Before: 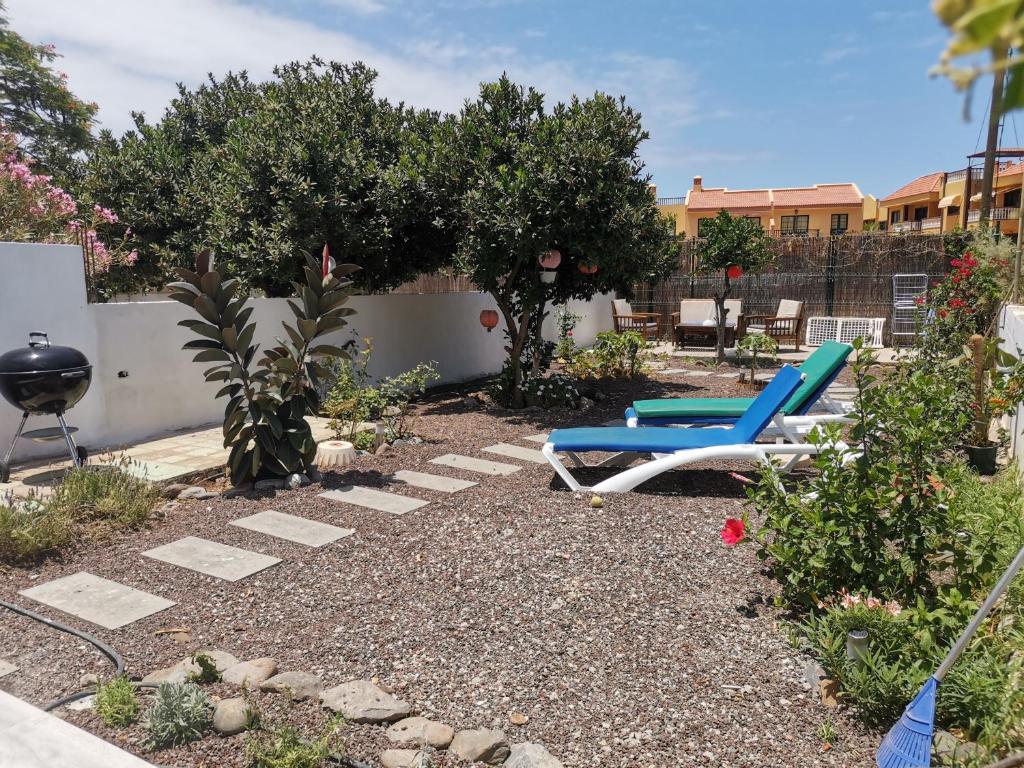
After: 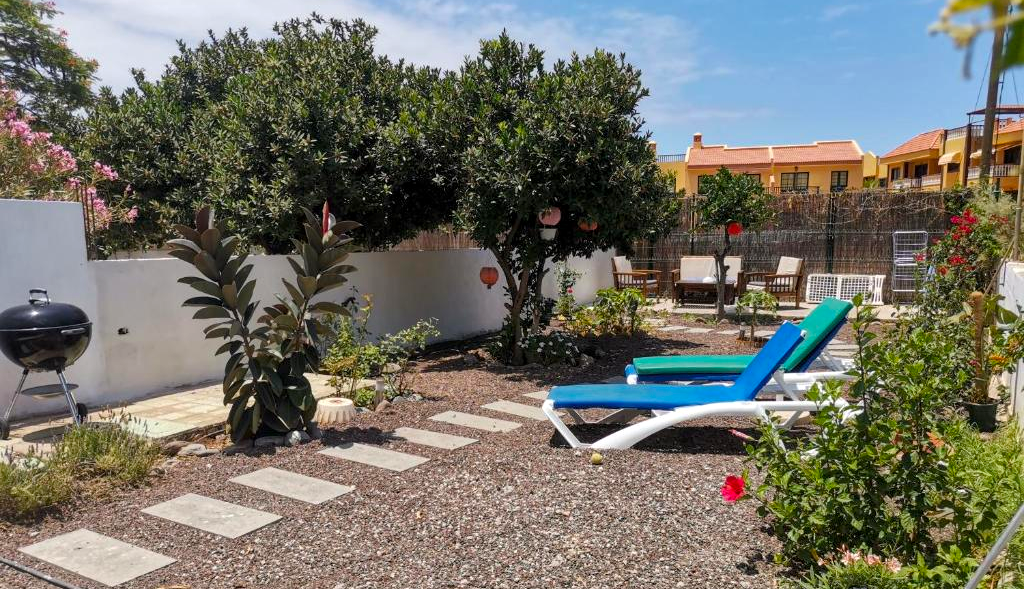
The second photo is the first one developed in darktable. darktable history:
crop: top 5.61%, bottom 17.639%
local contrast: highlights 104%, shadows 100%, detail 119%, midtone range 0.2
color balance rgb: linear chroma grading › global chroma 9.776%, perceptual saturation grading › global saturation 15.035%
